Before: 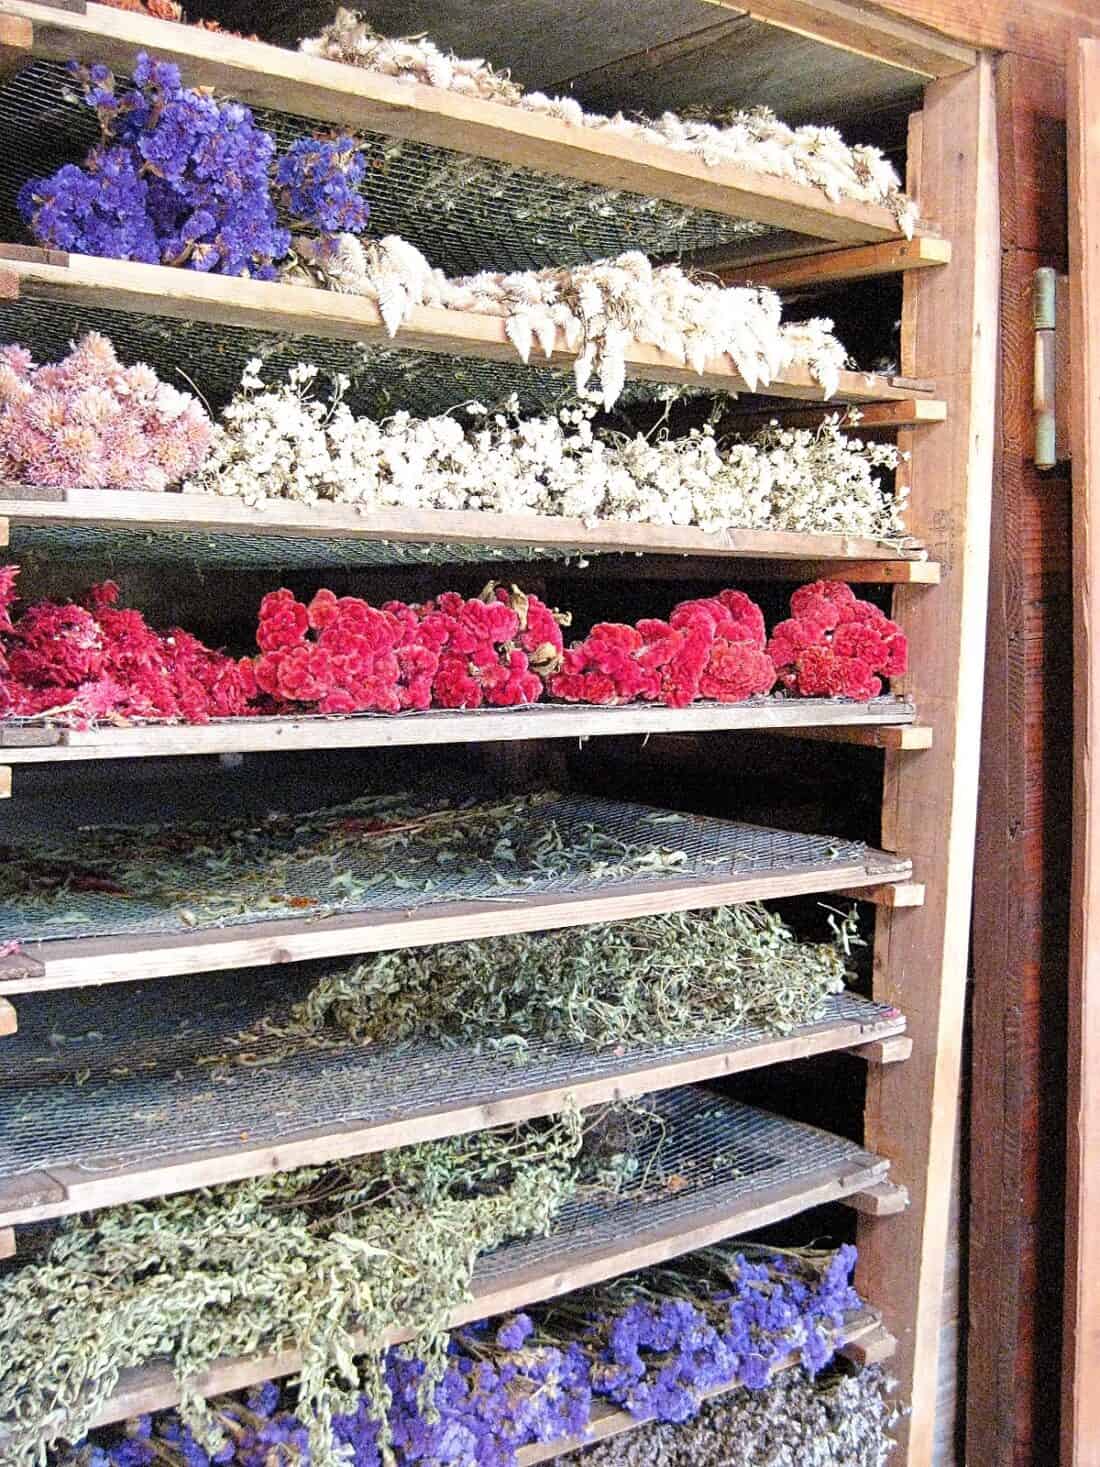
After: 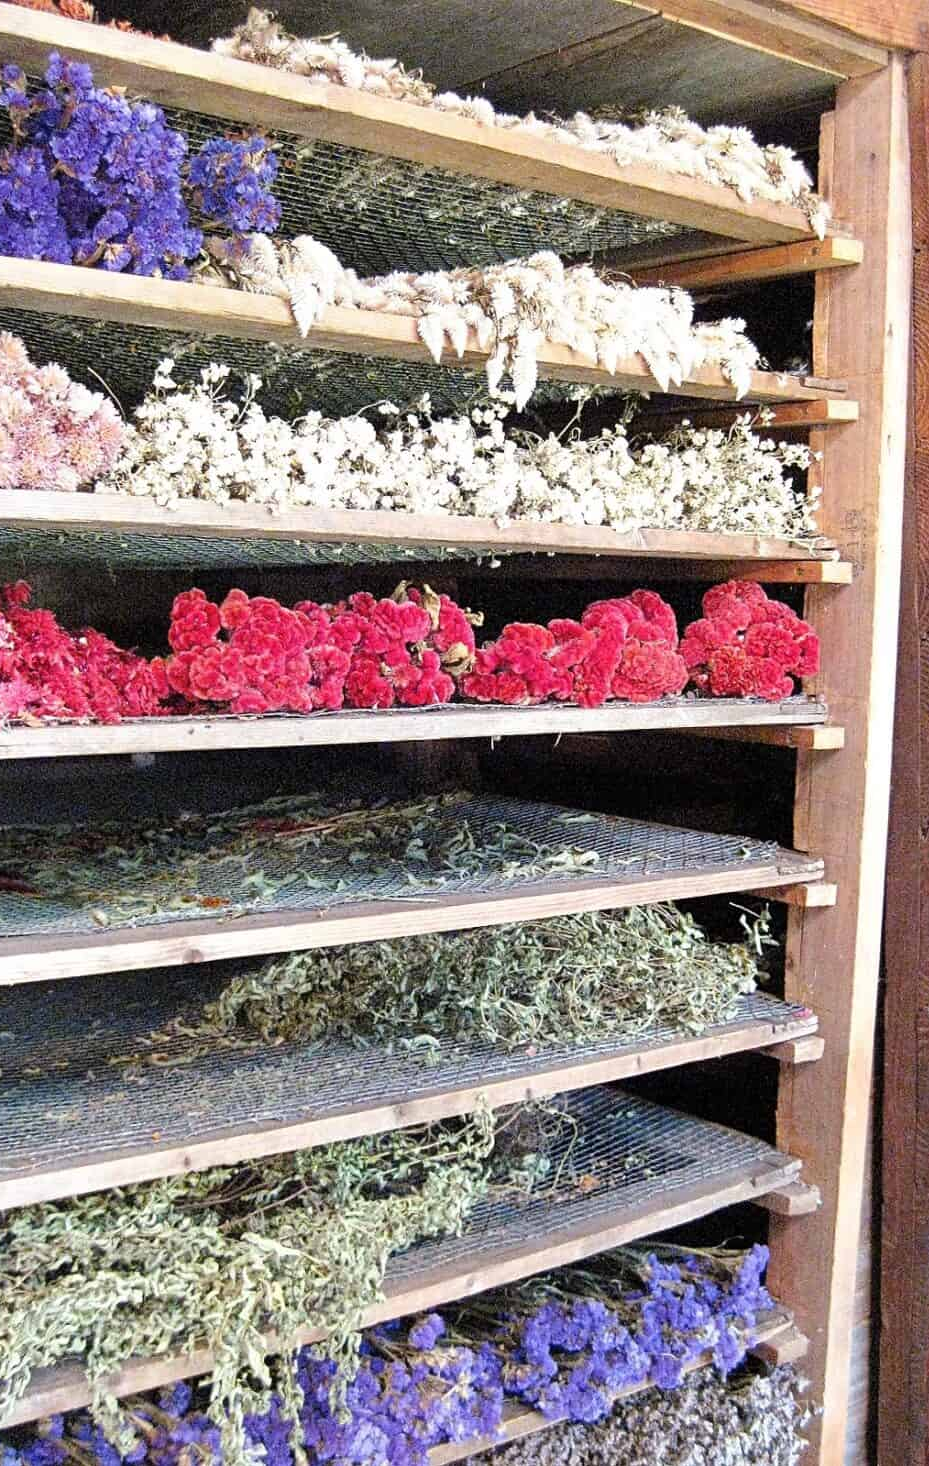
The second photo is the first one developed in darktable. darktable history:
crop: left 8.05%, right 7.494%
shadows and highlights: shadows 36.33, highlights -27.1, highlights color adjustment 45.63%, soften with gaussian
